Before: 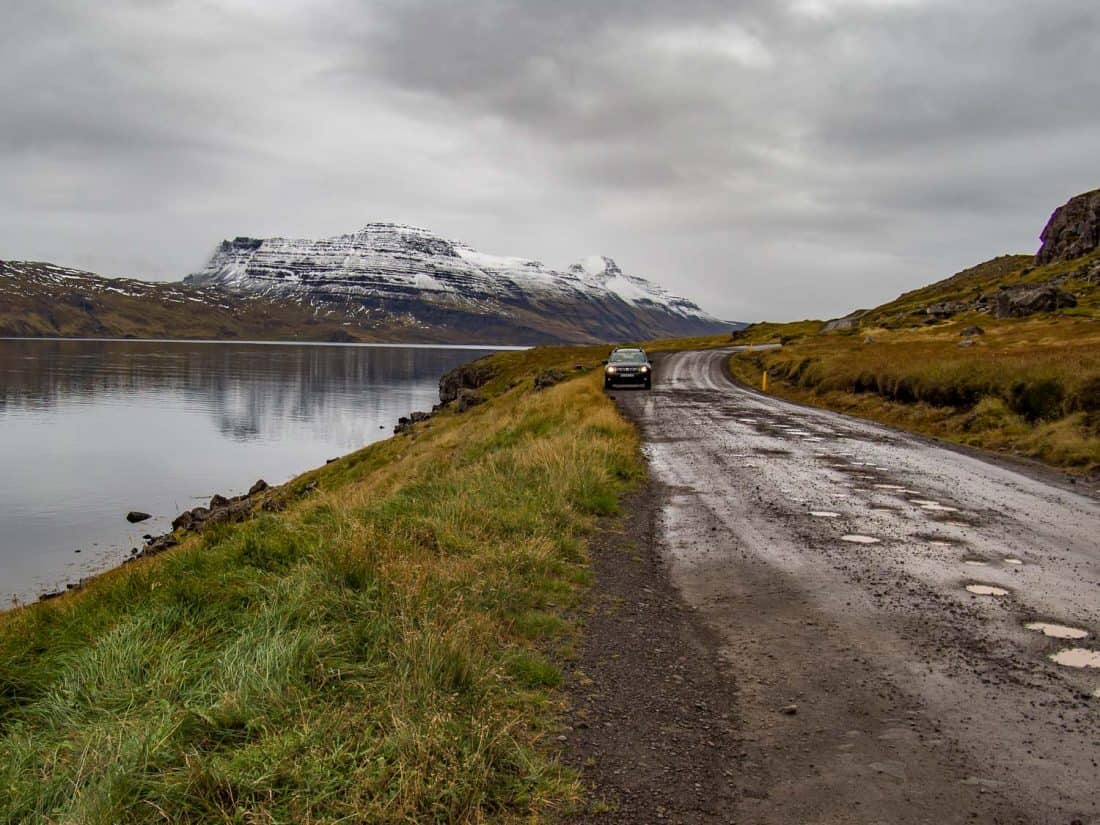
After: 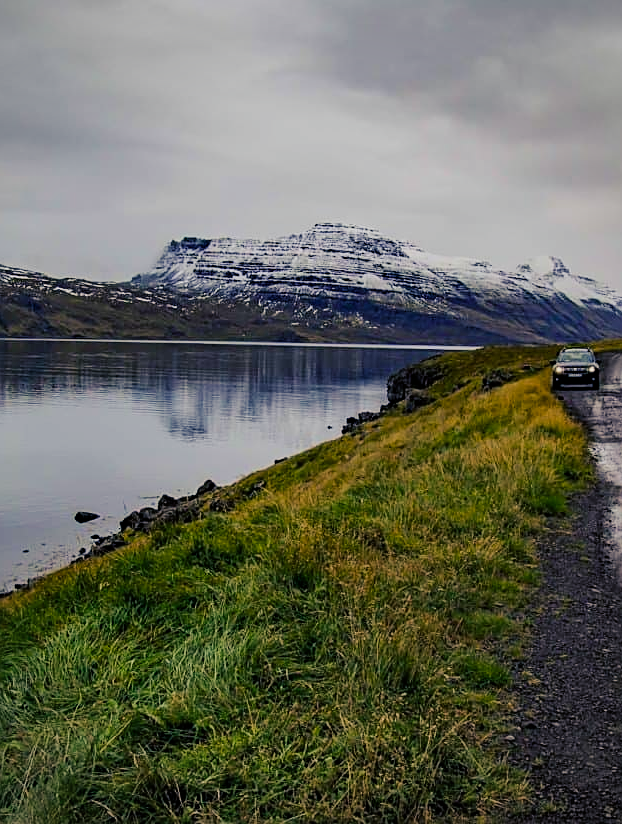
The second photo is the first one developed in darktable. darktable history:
color balance rgb: shadows lift › luminance -40.867%, shadows lift › chroma 14.256%, shadows lift › hue 261.36°, perceptual saturation grading › global saturation 19.812%, global vibrance 20%
vignetting: fall-off radius 81.62%
sharpen: on, module defaults
filmic rgb: black relative exposure -7.65 EV, white relative exposure 4.56 EV, hardness 3.61, iterations of high-quality reconstruction 10
crop: left 4.818%, right 38.594%
